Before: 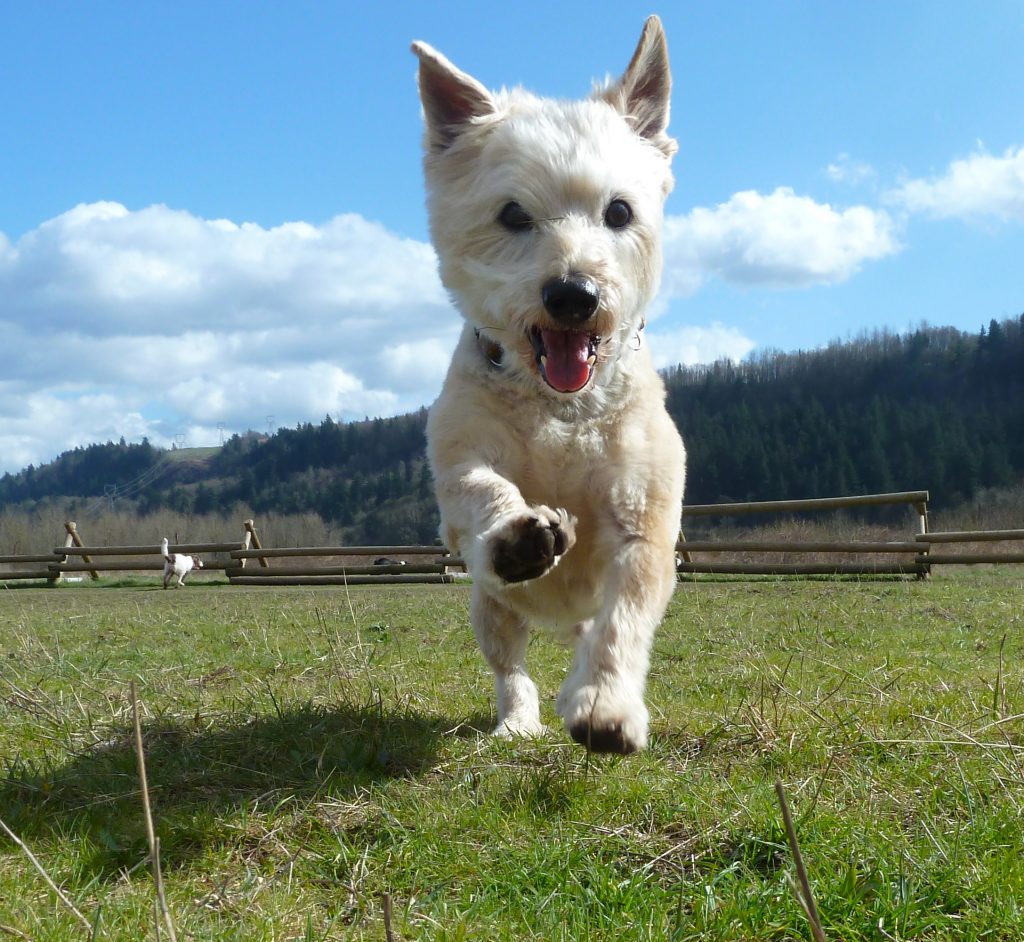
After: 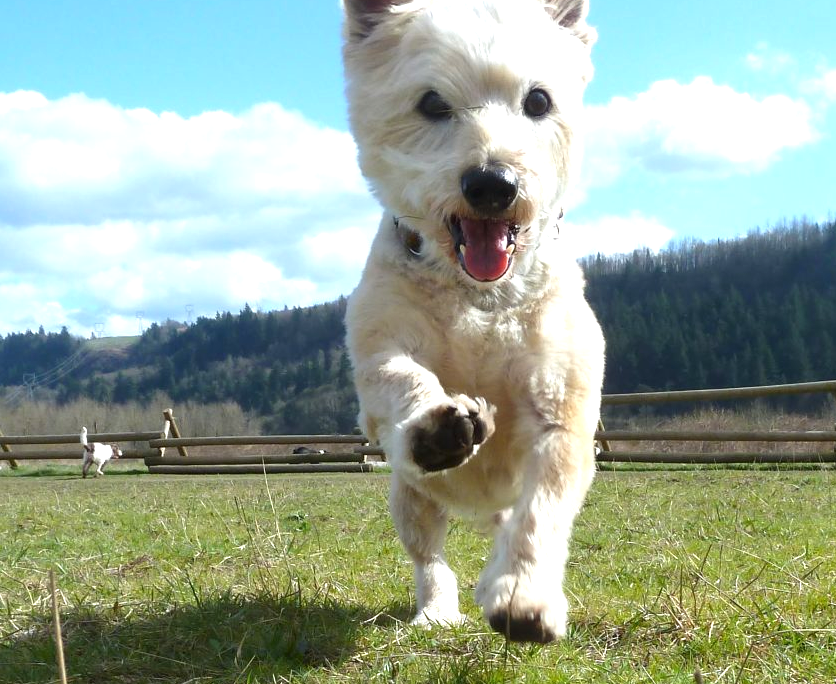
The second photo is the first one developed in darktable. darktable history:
crop: left 7.927%, top 11.846%, right 10.338%, bottom 15.461%
exposure: exposure 0.65 EV, compensate highlight preservation false
